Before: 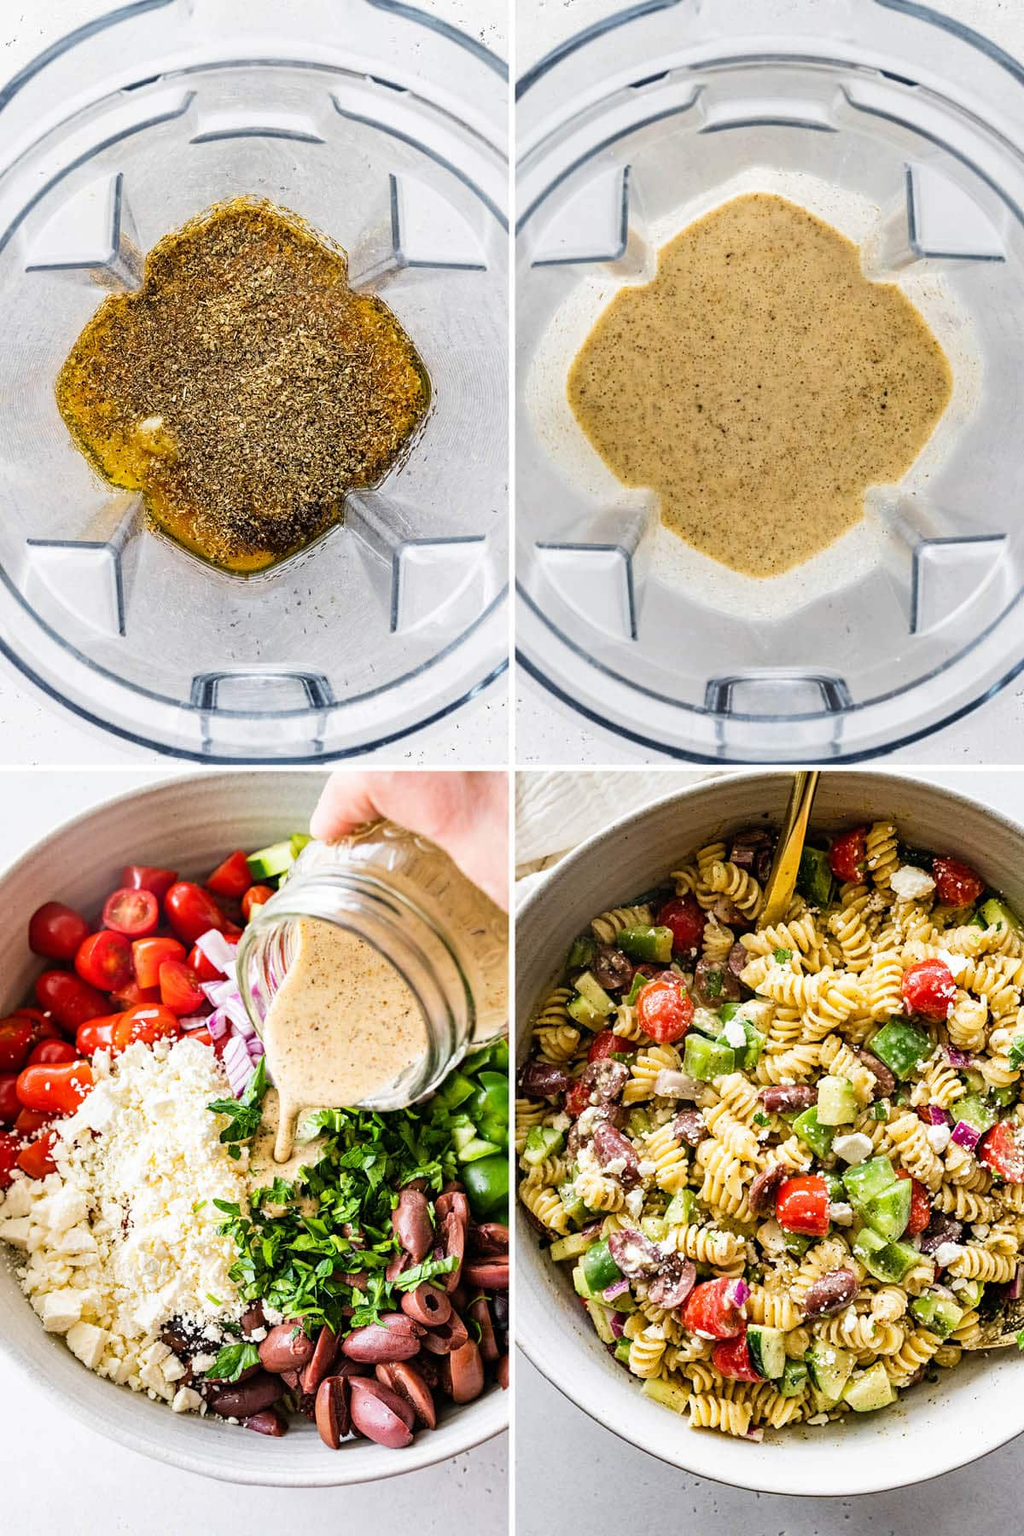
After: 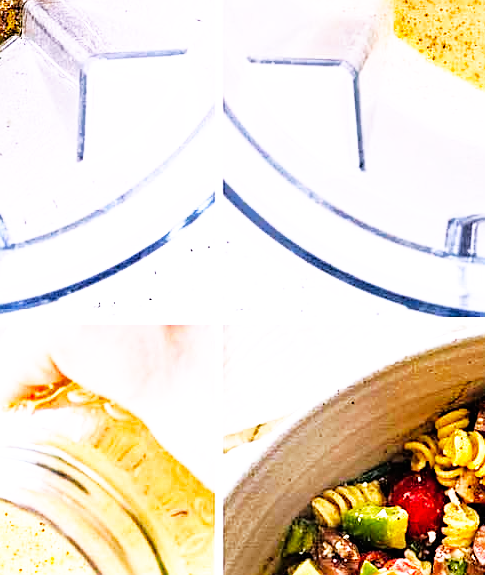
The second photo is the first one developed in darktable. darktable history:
tone curve: curves: ch0 [(0, 0) (0.004, 0.001) (0.133, 0.112) (0.325, 0.362) (0.832, 0.893) (1, 1)], color space Lab, linked channels, preserve colors none
white balance: red 1.004, blue 1.096
base curve: curves: ch0 [(0, 0) (0.007, 0.004) (0.027, 0.03) (0.046, 0.07) (0.207, 0.54) (0.442, 0.872) (0.673, 0.972) (1, 1)], preserve colors none
shadows and highlights: on, module defaults
crop: left 31.751%, top 32.172%, right 27.8%, bottom 35.83%
exposure: black level correction 0.001, exposure 0.5 EV, compensate exposure bias true, compensate highlight preservation false
graduated density: density 0.38 EV, hardness 21%, rotation -6.11°, saturation 32%
sharpen: on, module defaults
